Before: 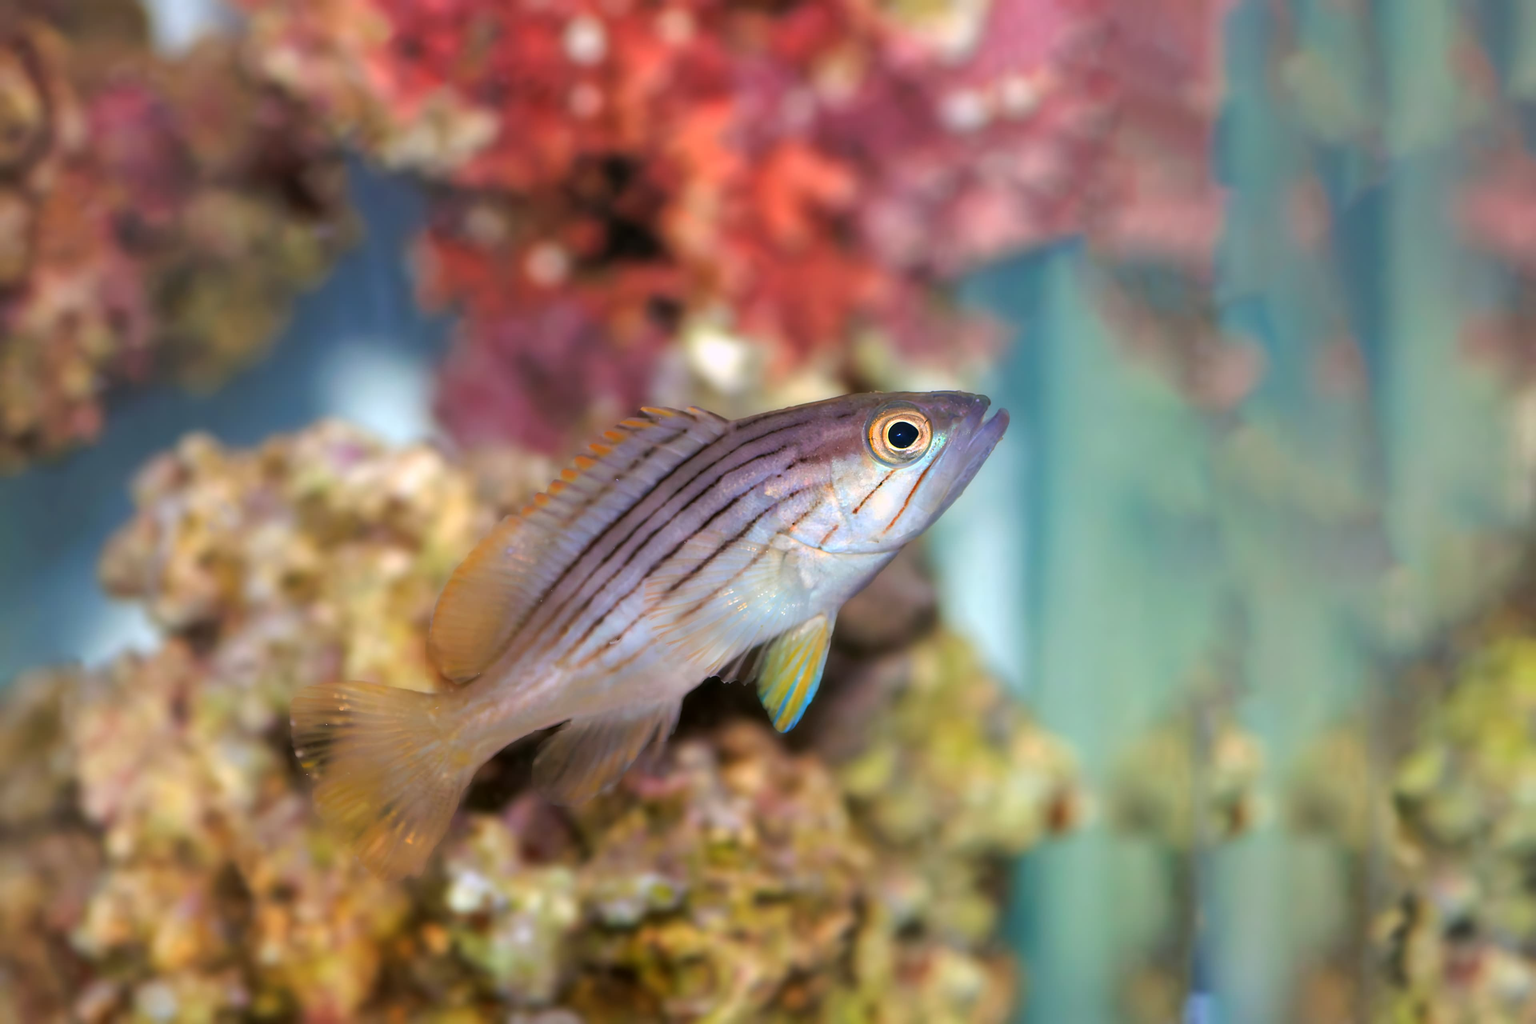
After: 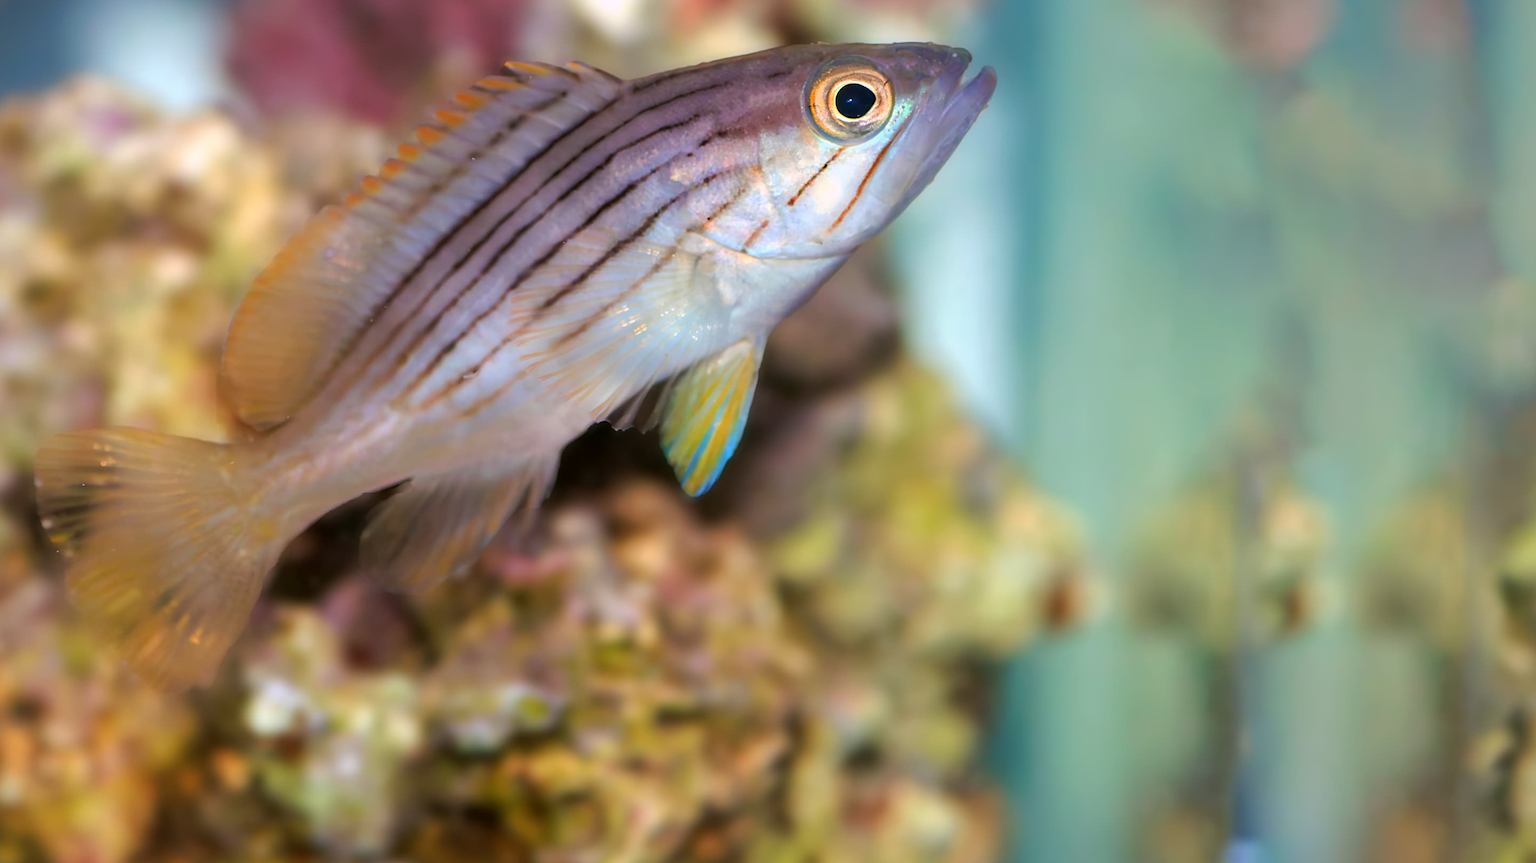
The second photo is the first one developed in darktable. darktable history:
rotate and perspective: rotation 0.174°, lens shift (vertical) 0.013, lens shift (horizontal) 0.019, shear 0.001, automatic cropping original format, crop left 0.007, crop right 0.991, crop top 0.016, crop bottom 0.997
crop and rotate: left 17.299%, top 35.115%, right 7.015%, bottom 1.024%
